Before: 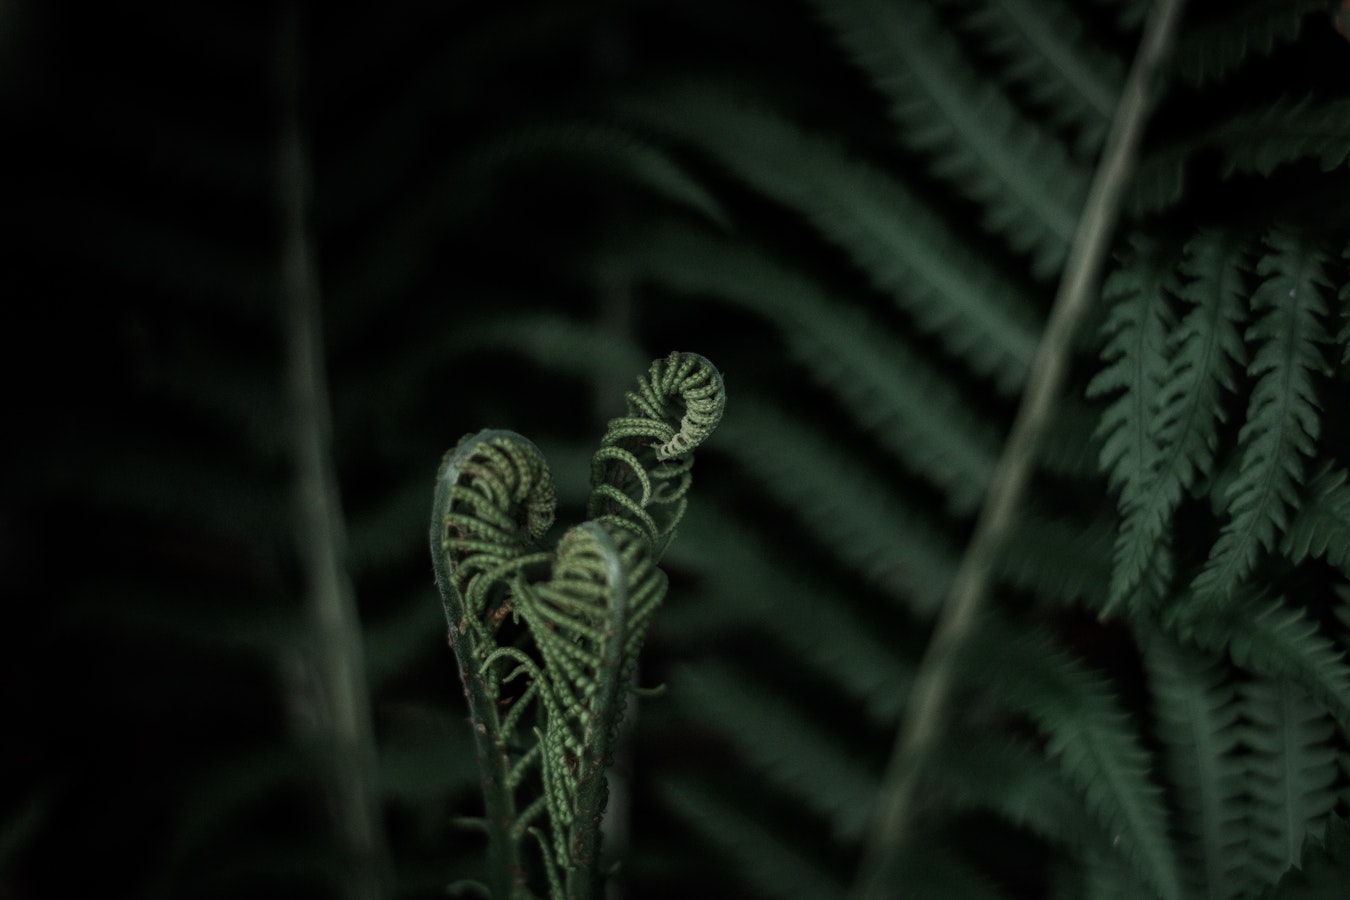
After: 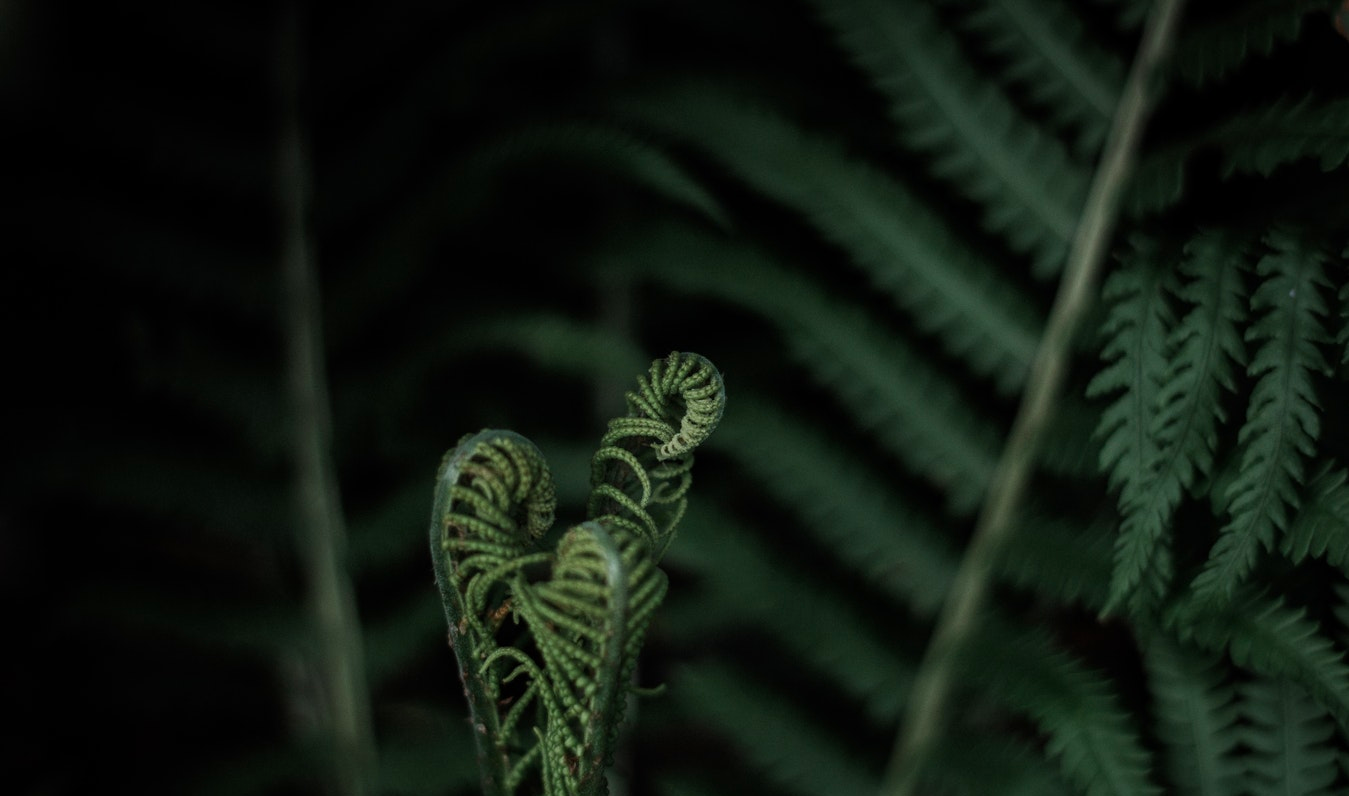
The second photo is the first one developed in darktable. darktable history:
crop and rotate: top 0%, bottom 11.49%
color balance rgb: perceptual saturation grading › global saturation 20%, global vibrance 20%
